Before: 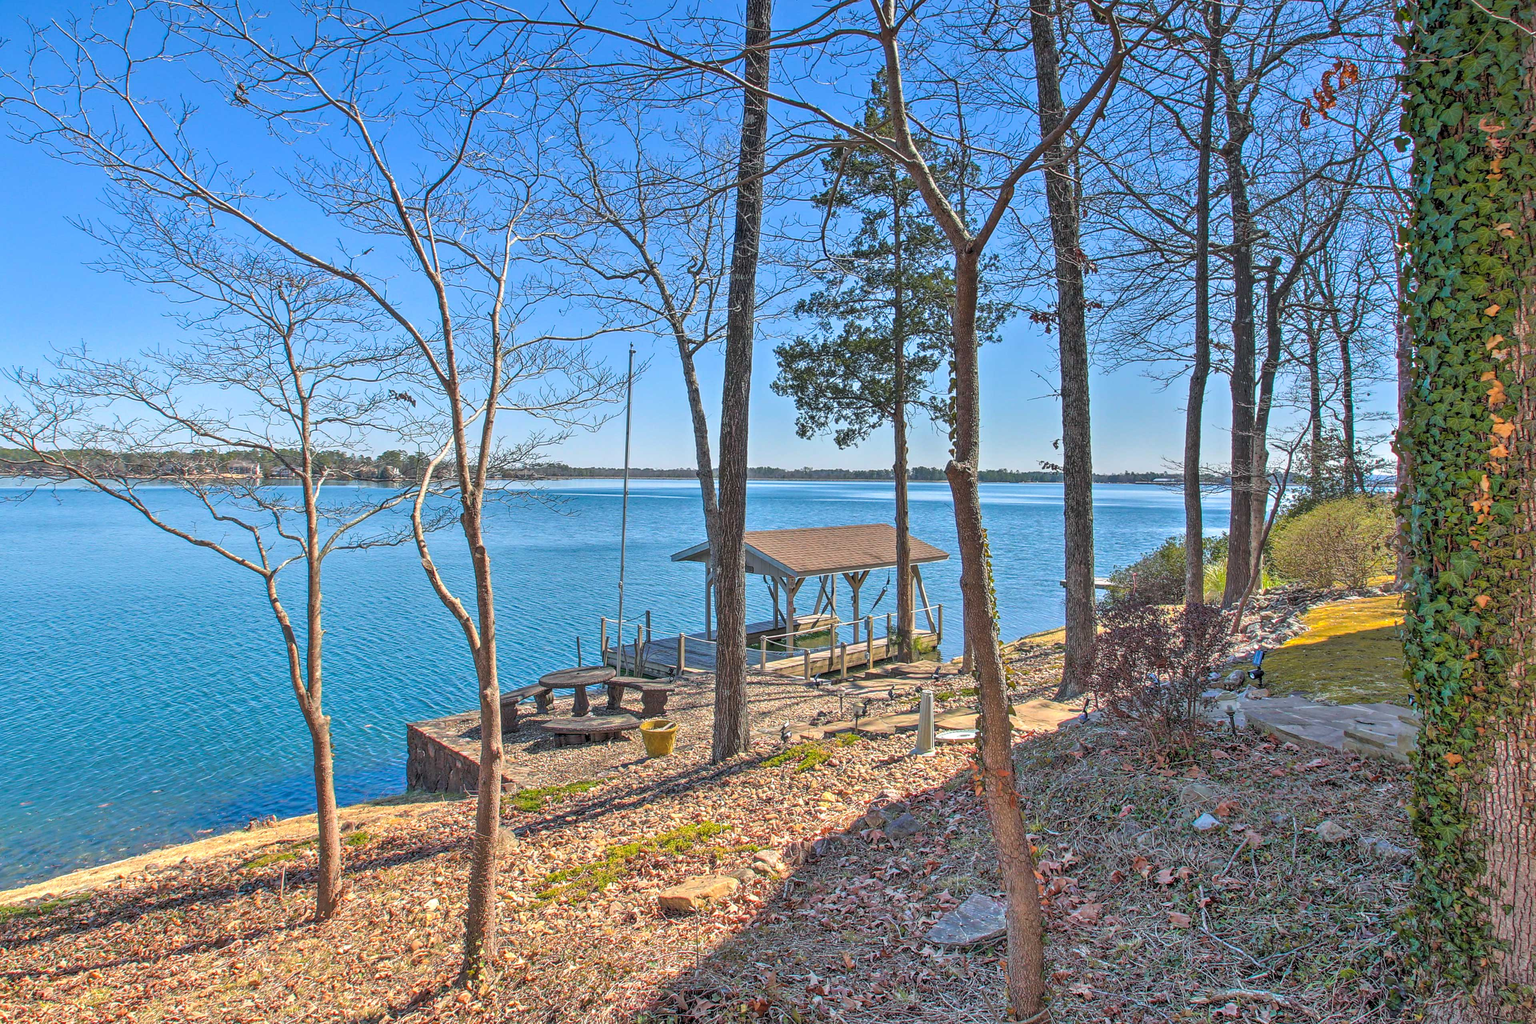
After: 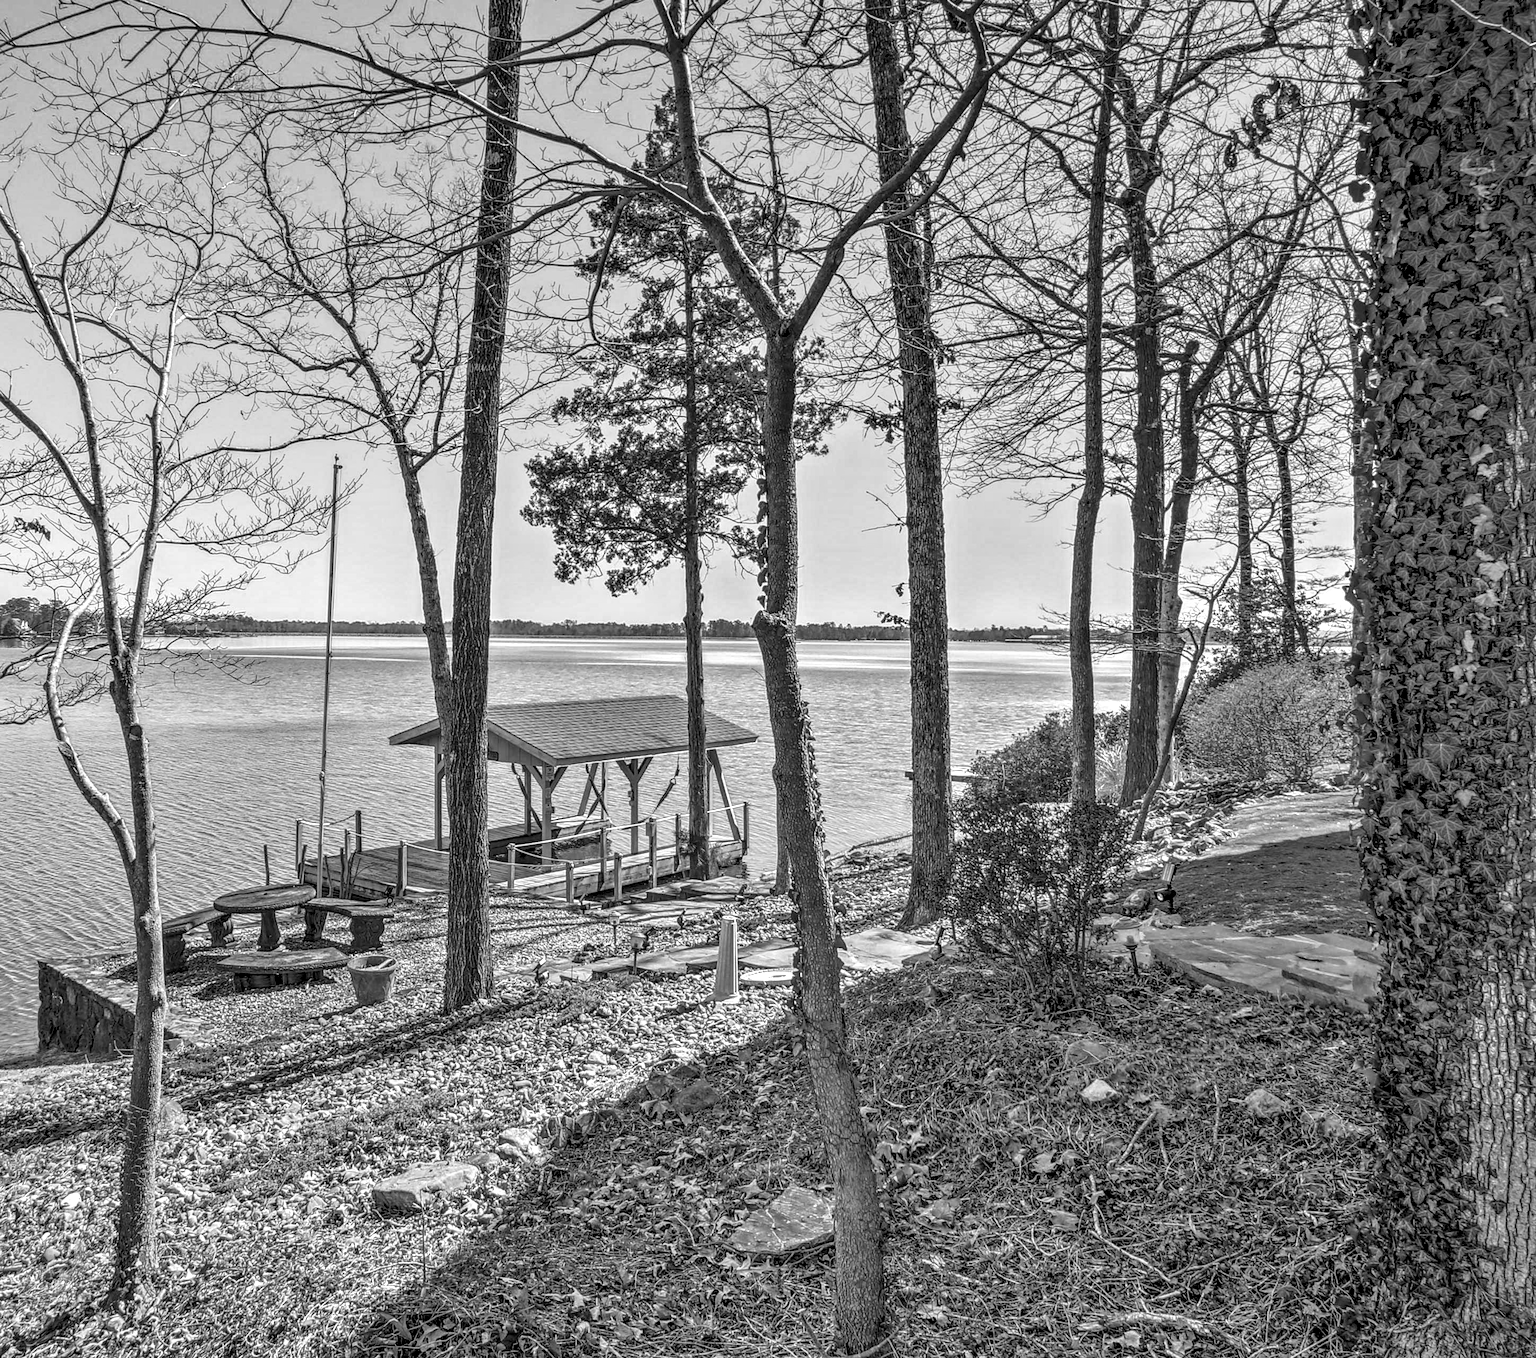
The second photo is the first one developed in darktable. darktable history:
levels: mode automatic, levels [0.008, 0.318, 0.836]
crop and rotate: left 24.635%
local contrast: detail 160%
color calibration: output gray [0.22, 0.42, 0.37, 0], gray › normalize channels true, x 0.369, y 0.382, temperature 4318.55 K, gamut compression 0.02
